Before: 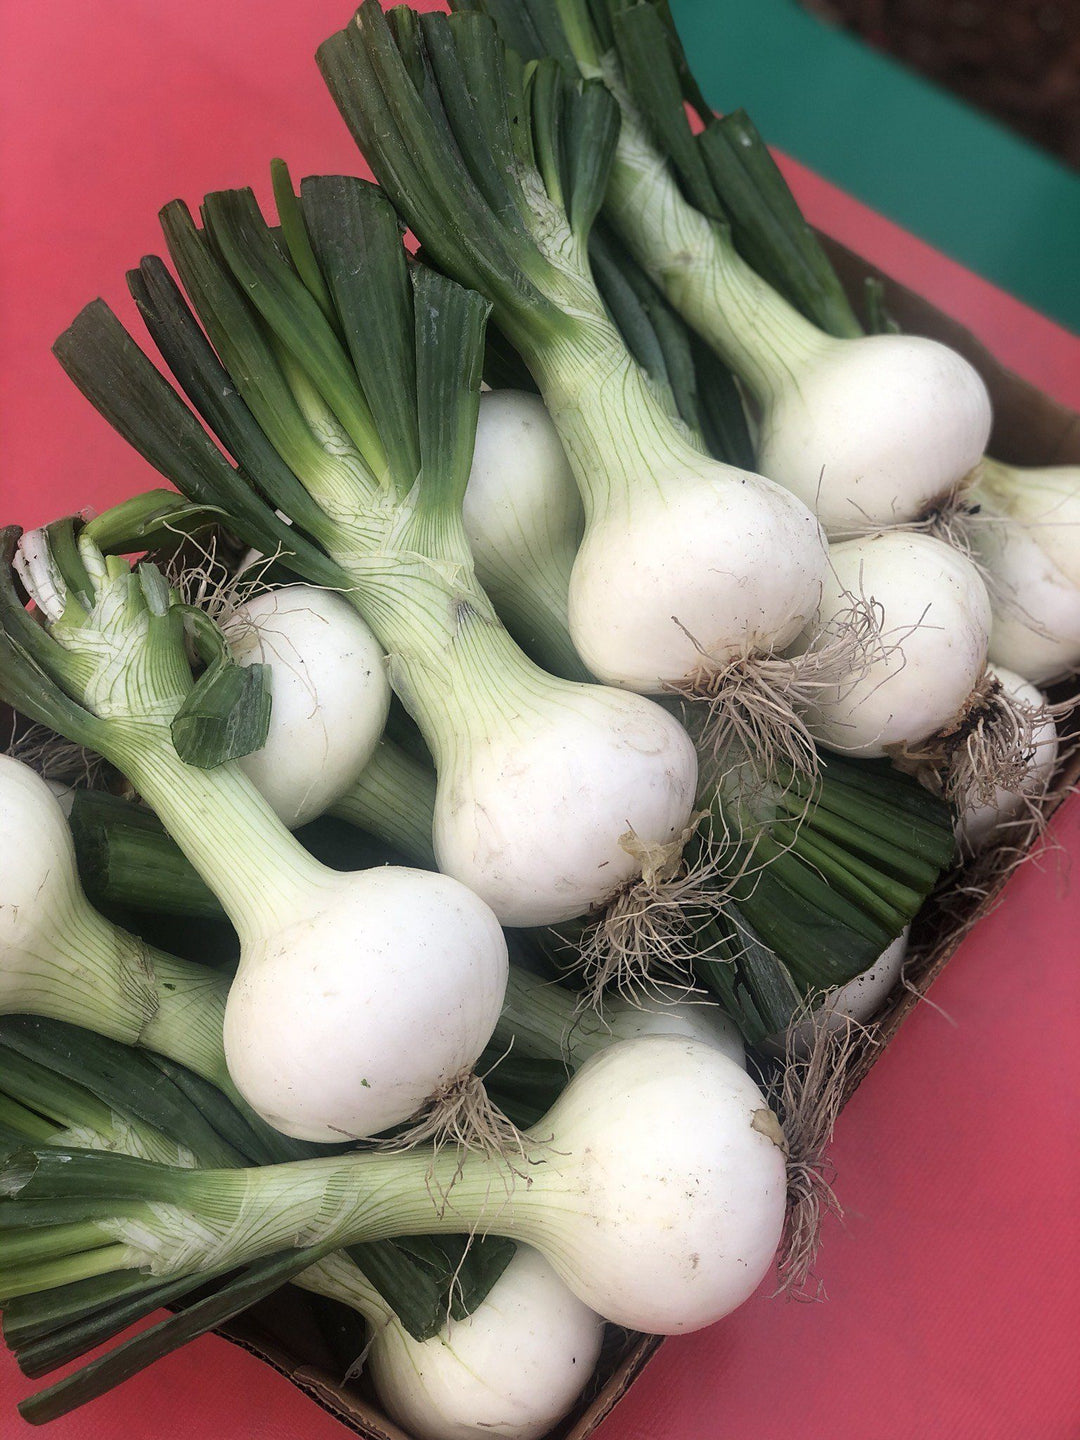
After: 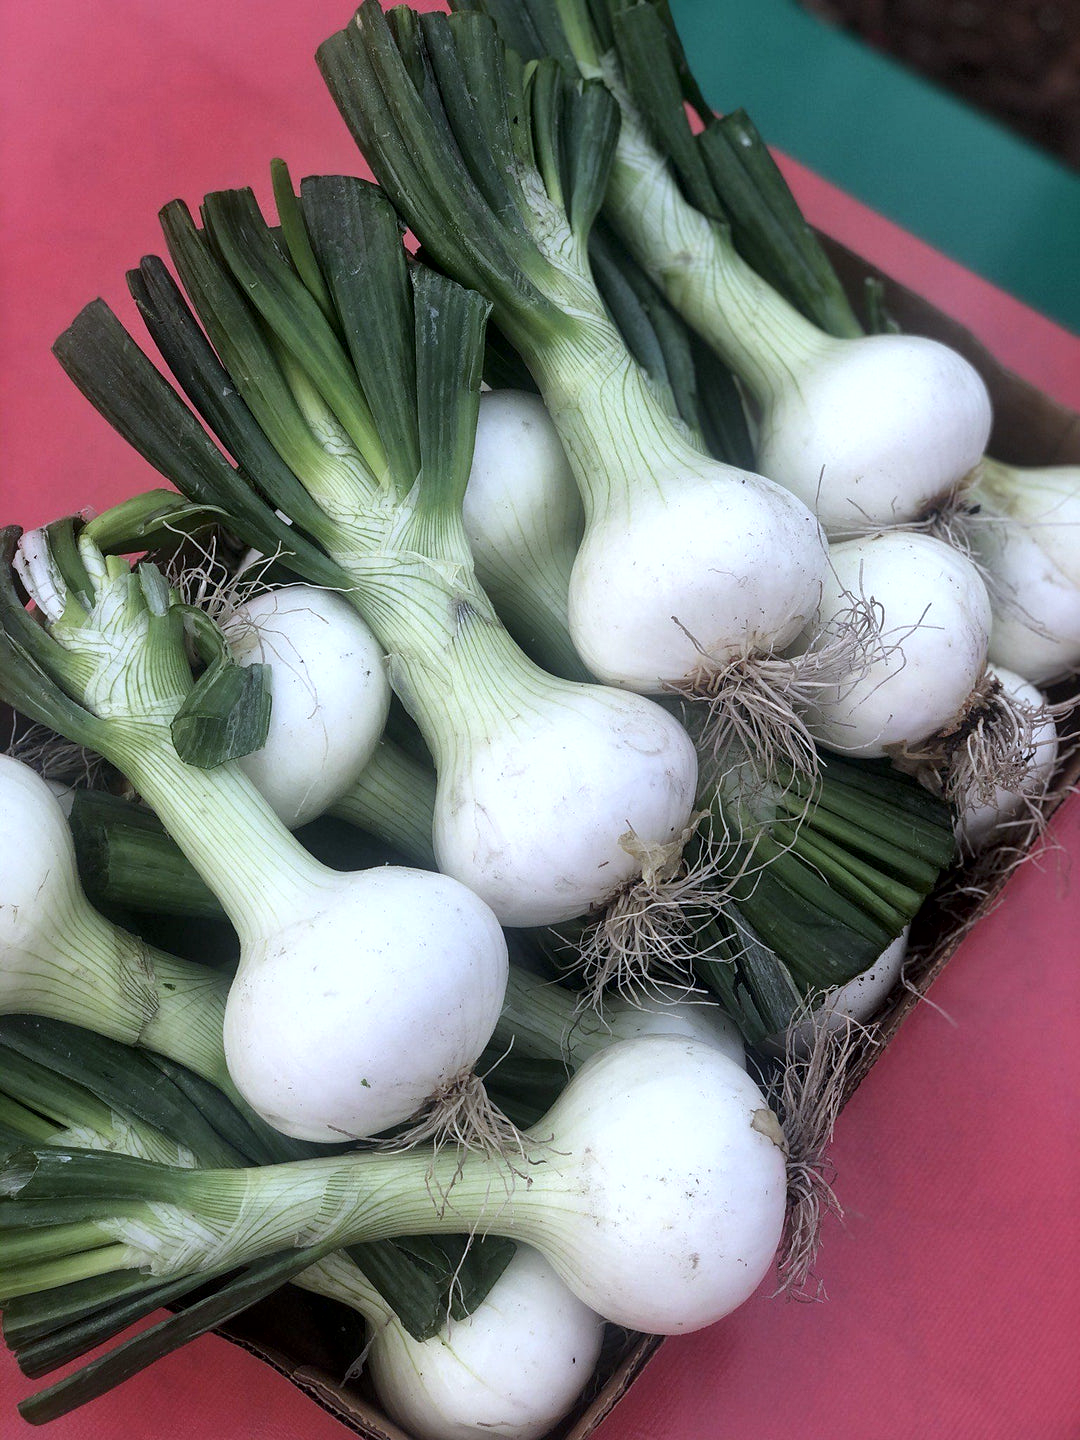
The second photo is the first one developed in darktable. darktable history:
white balance: red 0.931, blue 1.11
local contrast: mode bilateral grid, contrast 20, coarseness 50, detail 148%, midtone range 0.2
